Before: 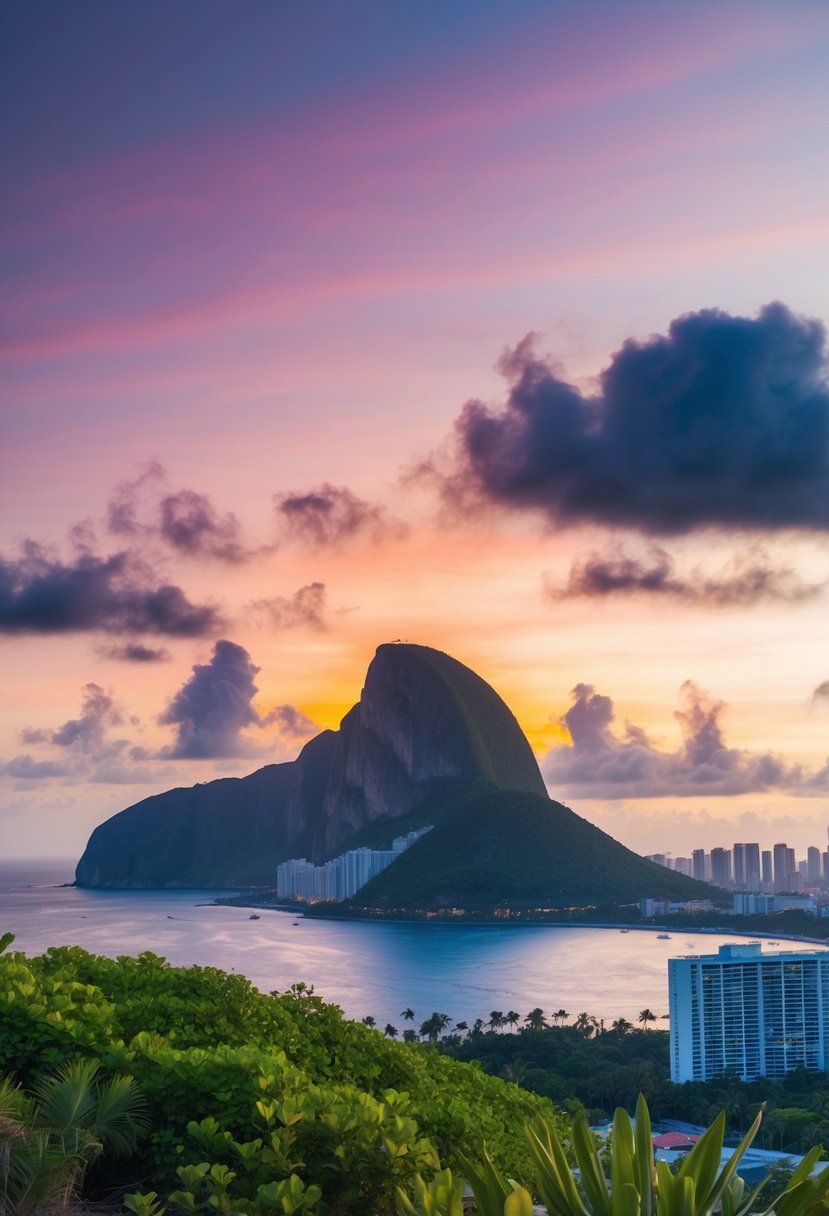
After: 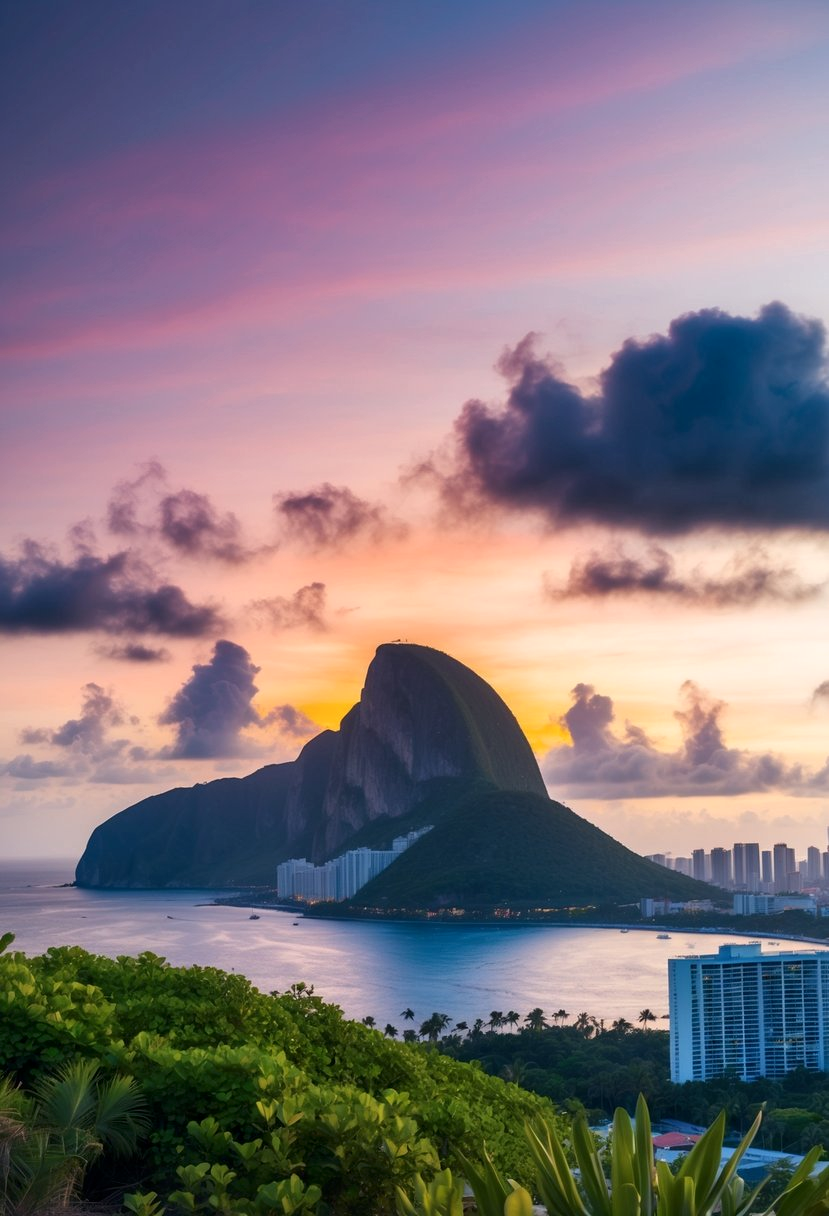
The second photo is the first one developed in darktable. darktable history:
local contrast: mode bilateral grid, contrast 20, coarseness 49, detail 119%, midtone range 0.2
shadows and highlights: shadows -30.14, highlights 29.48
